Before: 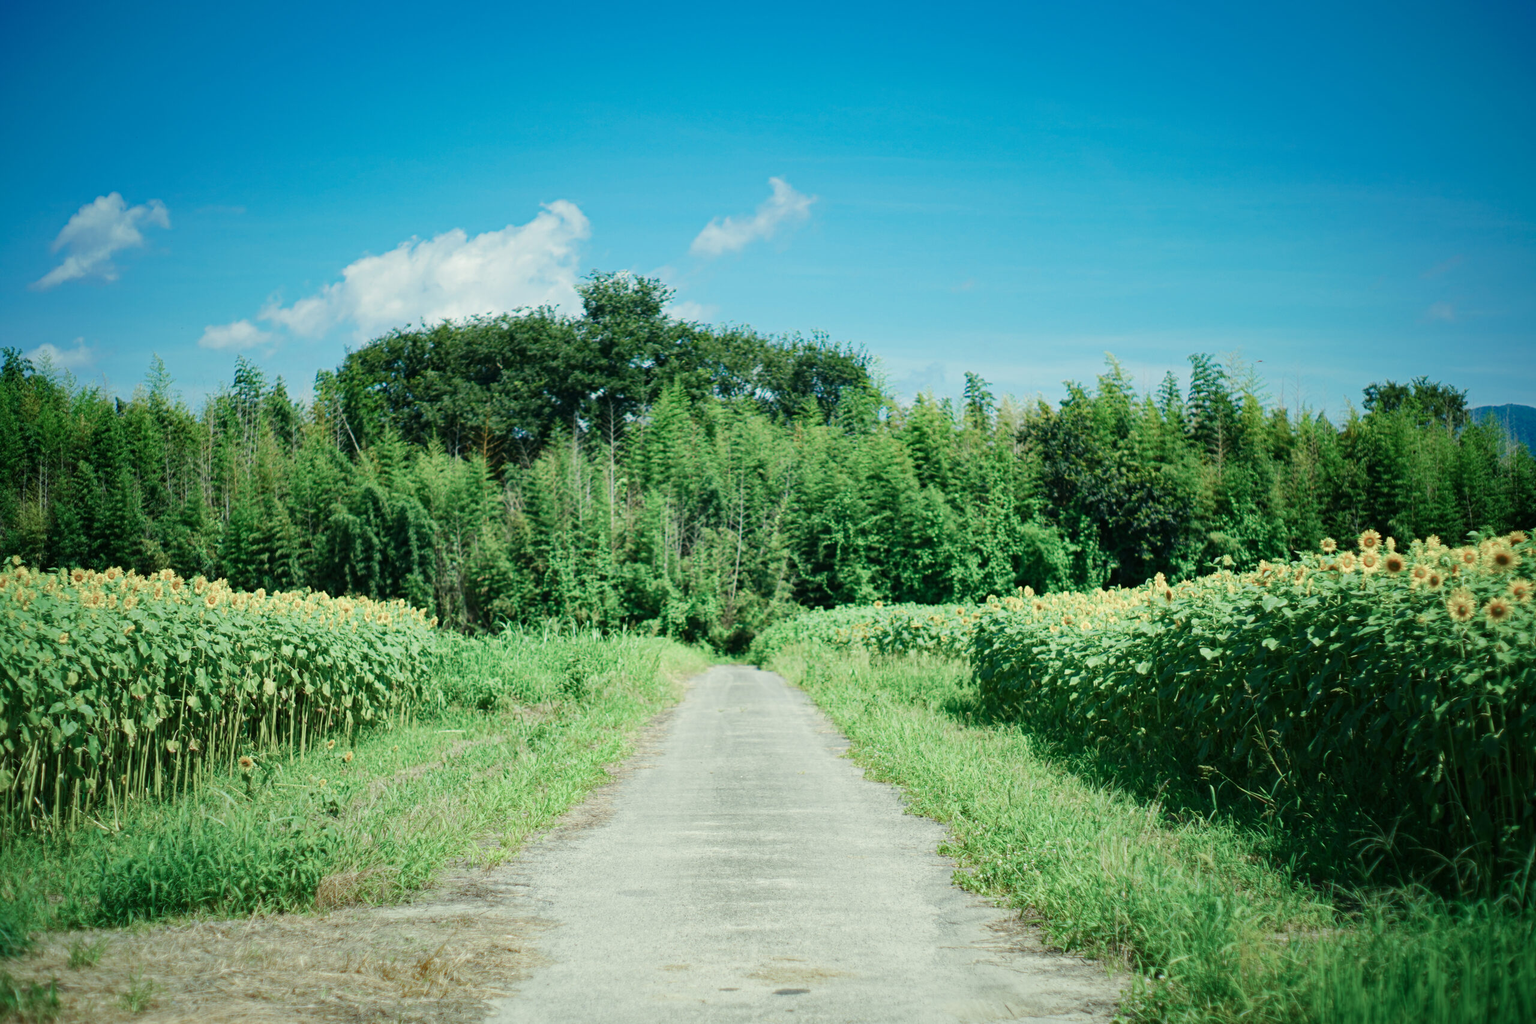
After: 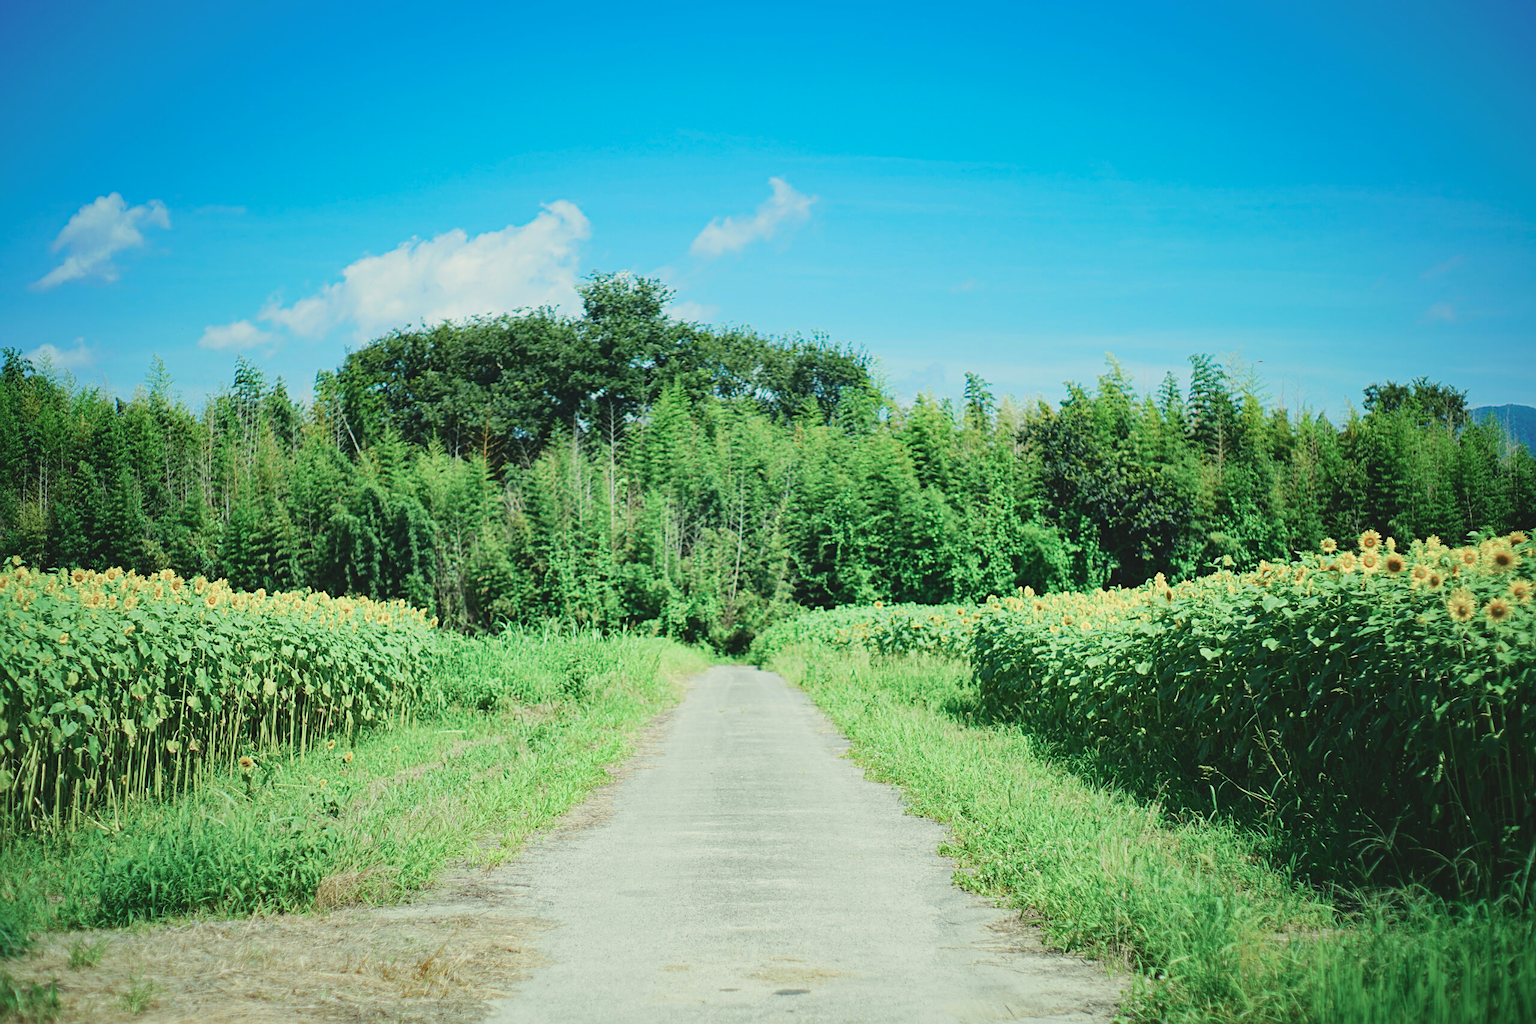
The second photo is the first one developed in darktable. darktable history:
contrast brightness saturation: contrast -0.284
sharpen: on, module defaults
tone curve: curves: ch0 [(0, 0.011) (0.053, 0.026) (0.174, 0.115) (0.398, 0.444) (0.673, 0.775) (0.829, 0.906) (0.991, 0.981)]; ch1 [(0, 0) (0.276, 0.206) (0.409, 0.383) (0.473, 0.458) (0.492, 0.501) (0.512, 0.513) (0.54, 0.543) (0.585, 0.617) (0.659, 0.686) (0.78, 0.8) (1, 1)]; ch2 [(0, 0) (0.438, 0.449) (0.473, 0.469) (0.503, 0.5) (0.523, 0.534) (0.562, 0.594) (0.612, 0.635) (0.695, 0.713) (1, 1)]
